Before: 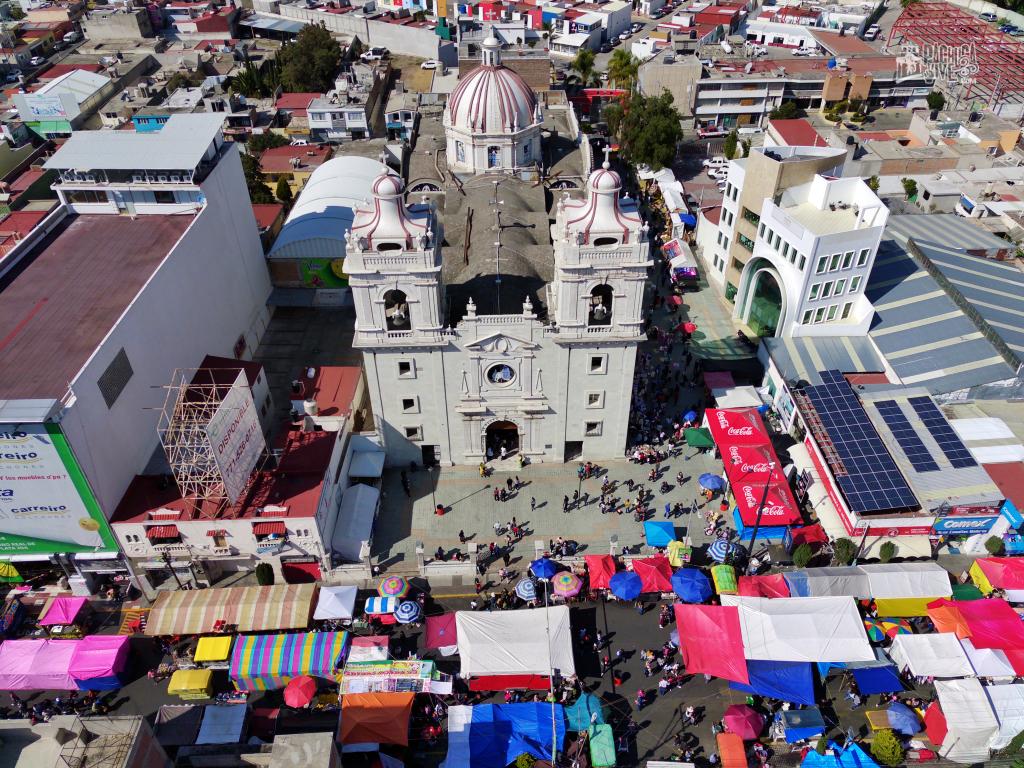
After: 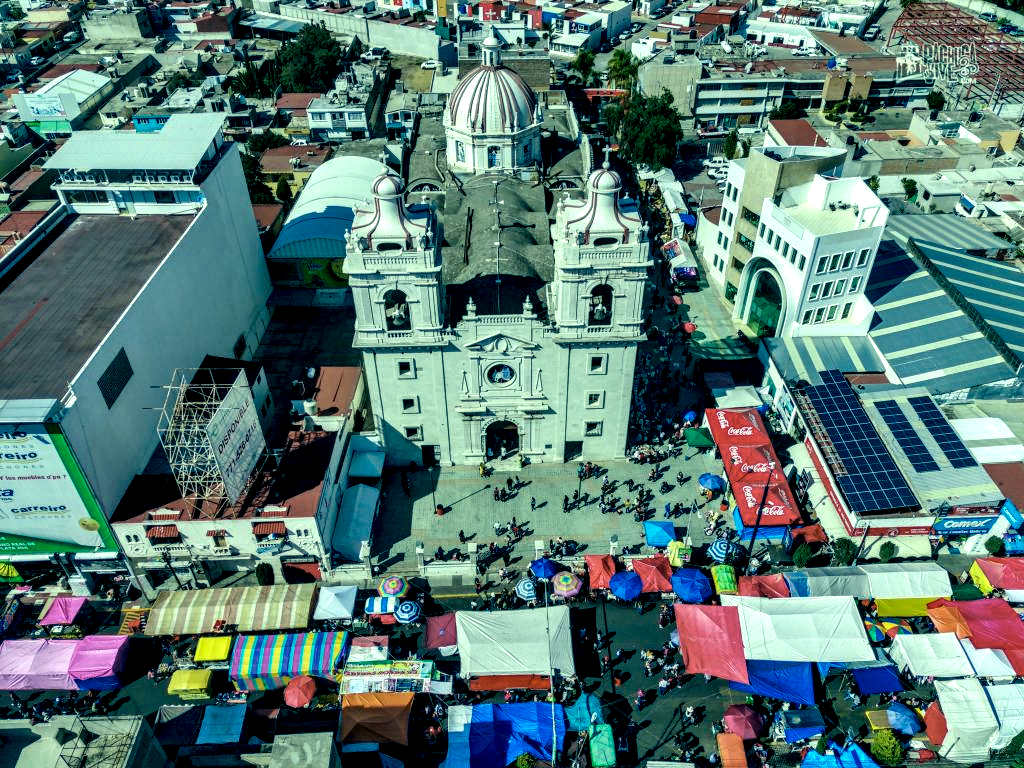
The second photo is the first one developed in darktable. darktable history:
color correction: highlights a* -20.08, highlights b* 9.8, shadows a* -20.4, shadows b* -10.76
local contrast: highlights 20%, detail 197%
